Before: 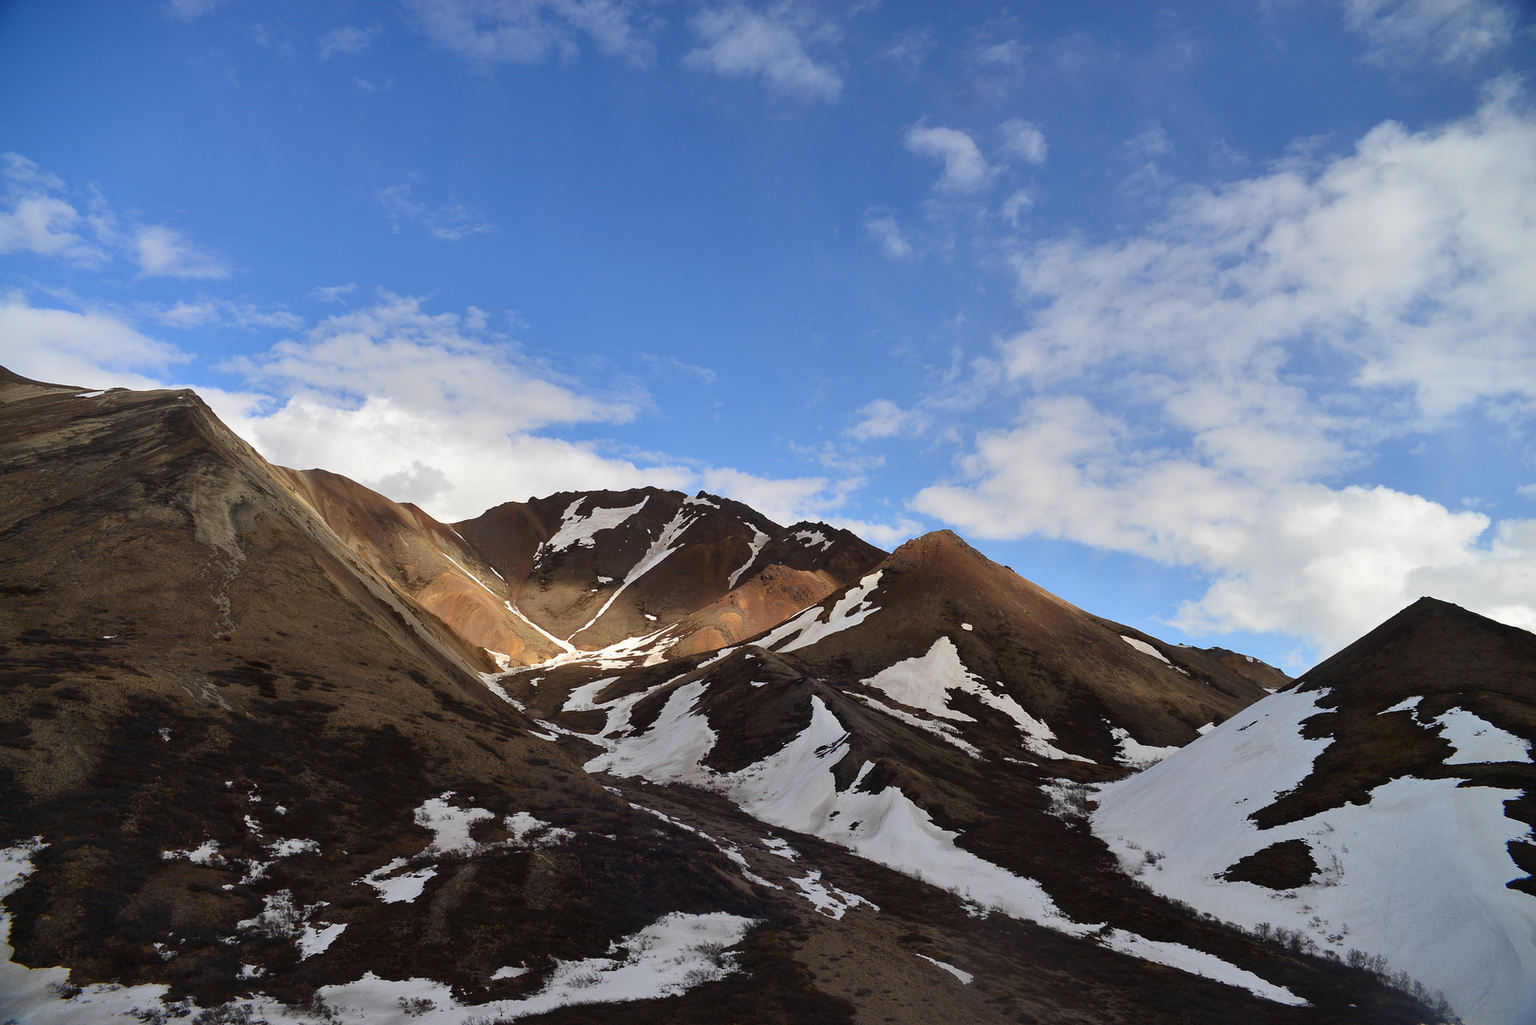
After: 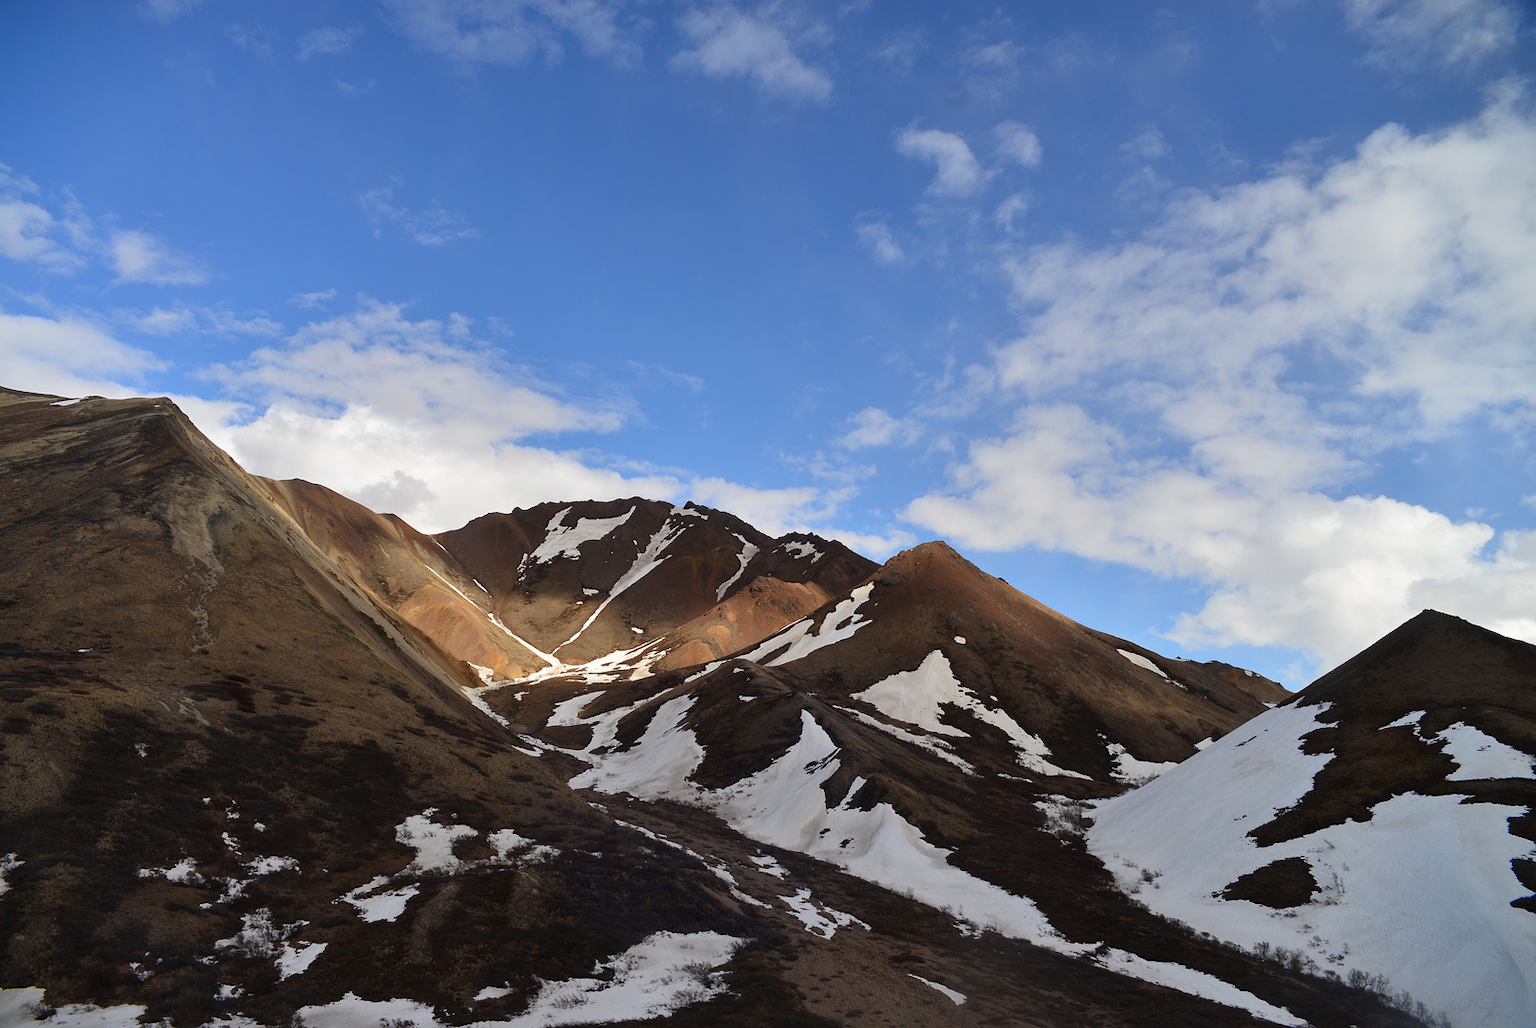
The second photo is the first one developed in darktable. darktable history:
crop: left 1.734%, right 0.273%, bottom 1.755%
